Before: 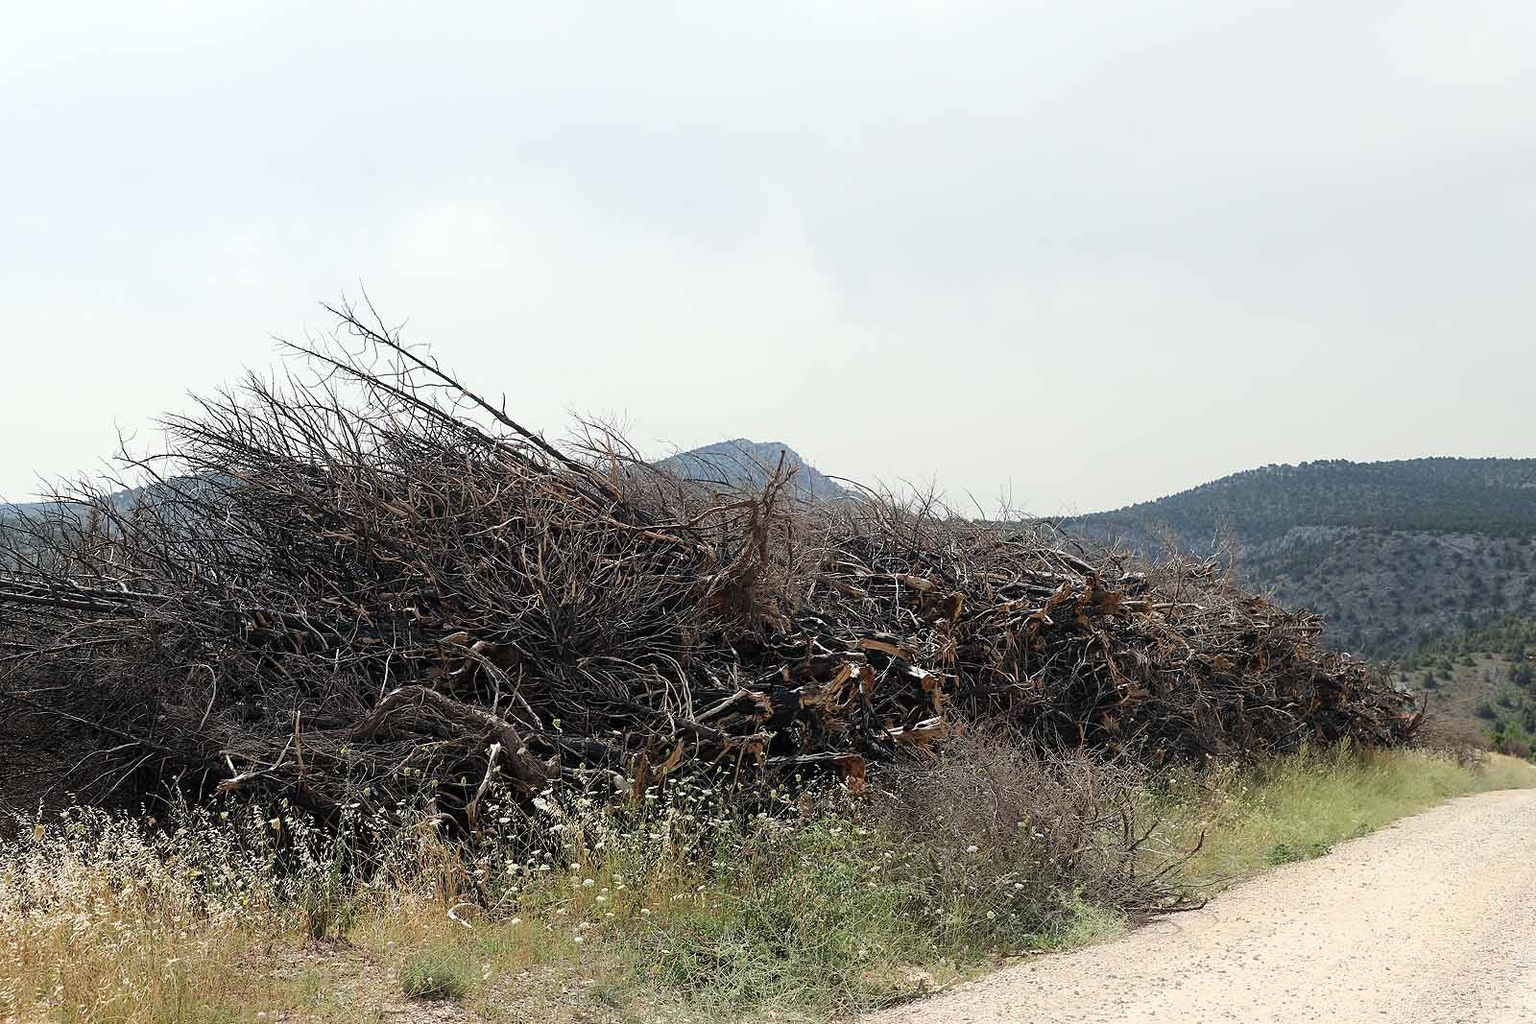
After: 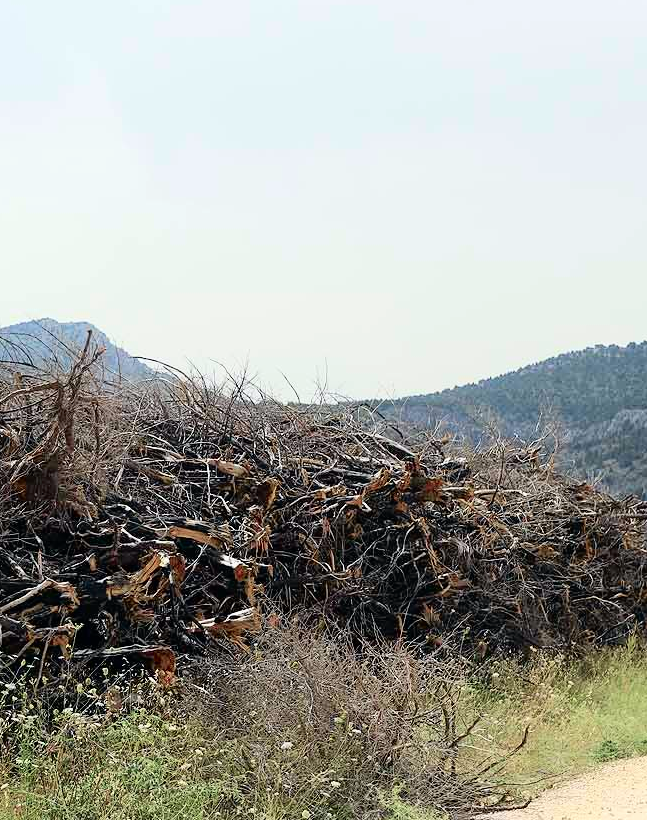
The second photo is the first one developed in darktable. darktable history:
exposure: exposure -0.065 EV, compensate highlight preservation false
crop: left 45.409%, top 13.056%, right 14.103%, bottom 10.072%
tone curve: curves: ch0 [(0, 0) (0.051, 0.027) (0.096, 0.071) (0.219, 0.248) (0.428, 0.52) (0.596, 0.713) (0.727, 0.823) (0.859, 0.924) (1, 1)]; ch1 [(0, 0) (0.1, 0.038) (0.318, 0.221) (0.413, 0.325) (0.443, 0.412) (0.483, 0.474) (0.503, 0.501) (0.516, 0.515) (0.548, 0.575) (0.561, 0.596) (0.594, 0.647) (0.666, 0.701) (1, 1)]; ch2 [(0, 0) (0.453, 0.435) (0.479, 0.476) (0.504, 0.5) (0.52, 0.526) (0.557, 0.585) (0.583, 0.608) (0.824, 0.815) (1, 1)], color space Lab, independent channels, preserve colors none
